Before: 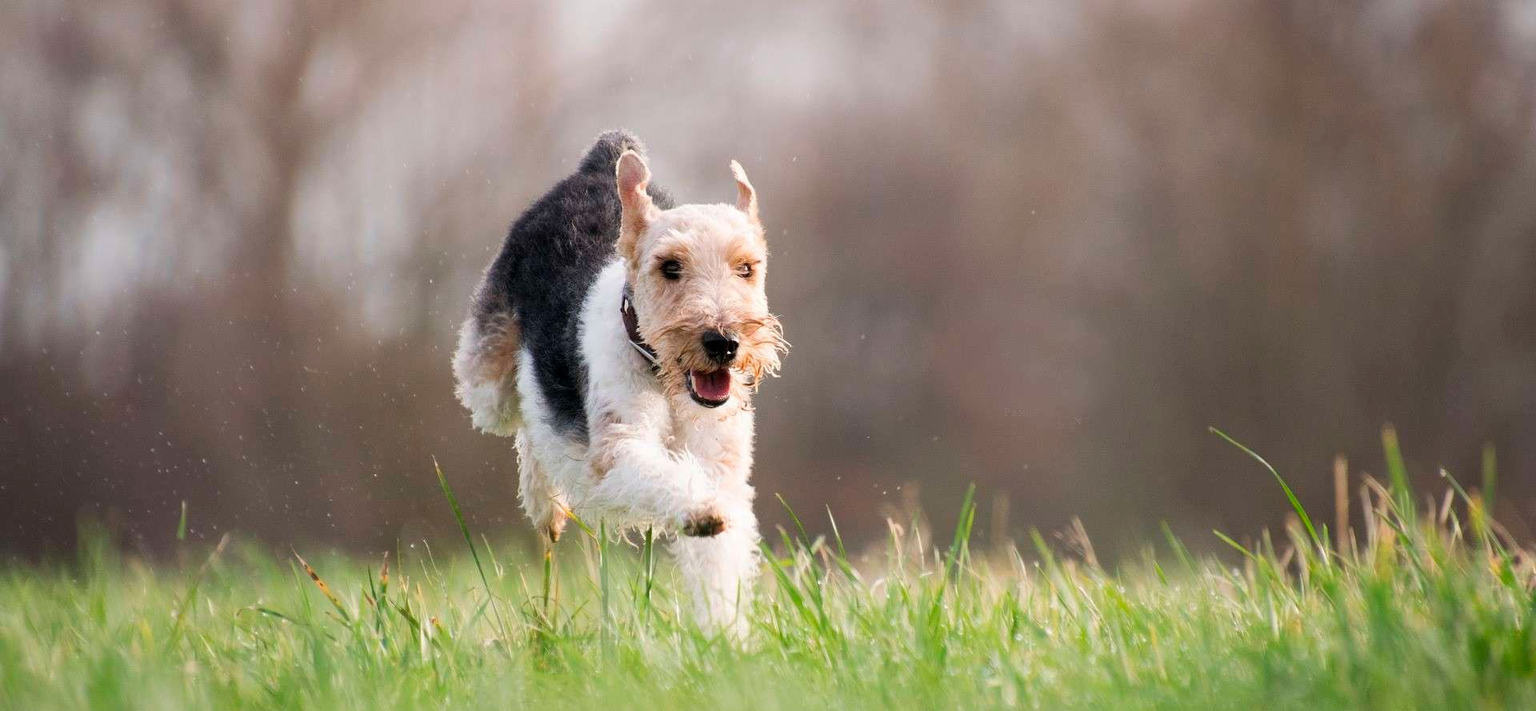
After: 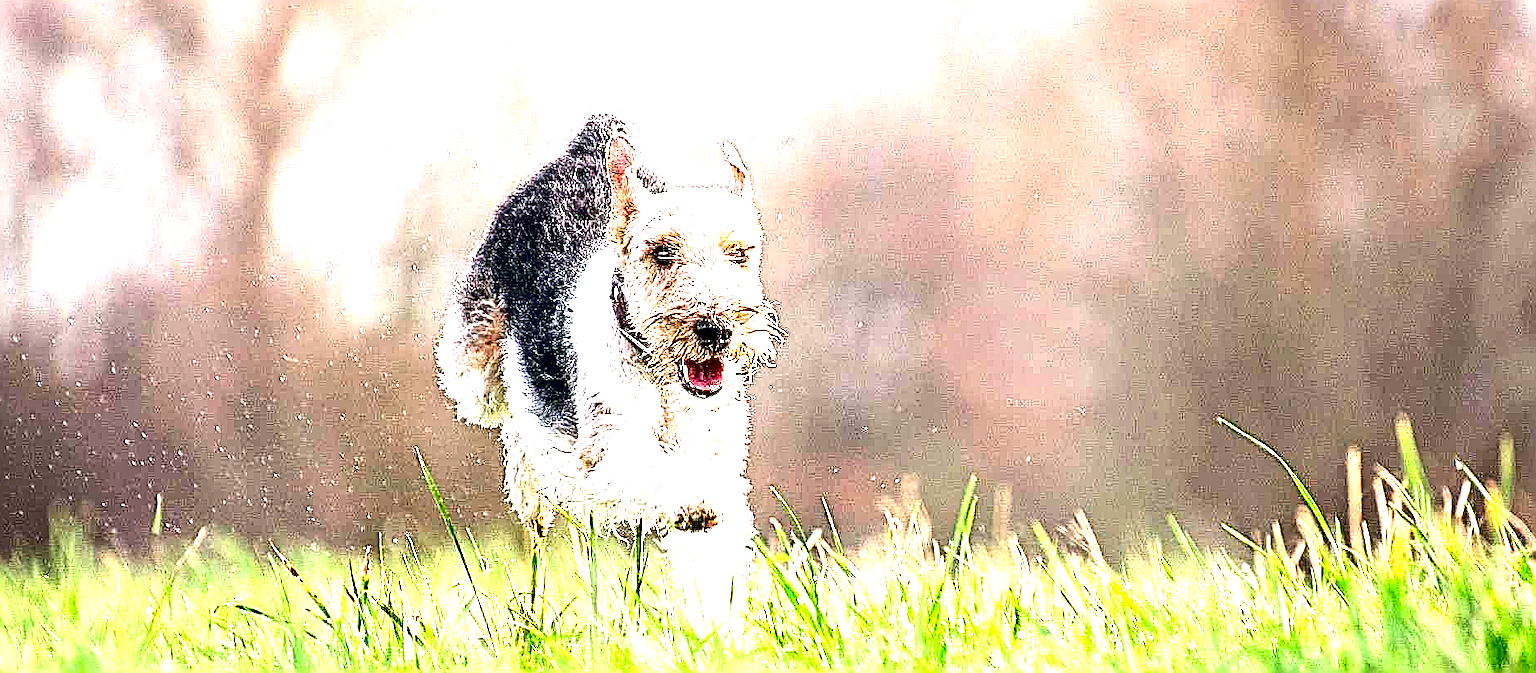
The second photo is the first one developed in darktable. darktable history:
exposure: black level correction 0.001, exposure 1.822 EV, compensate exposure bias true, compensate highlight preservation false
tone equalizer: on, module defaults
sharpen: amount 2
crop: left 1.964%, top 3.251%, right 1.122%, bottom 4.933%
contrast brightness saturation: contrast 0.19, brightness -0.11, saturation 0.21
contrast equalizer: octaves 7, y [[0.5, 0.542, 0.583, 0.625, 0.667, 0.708], [0.5 ×6], [0.5 ×6], [0 ×6], [0 ×6]]
